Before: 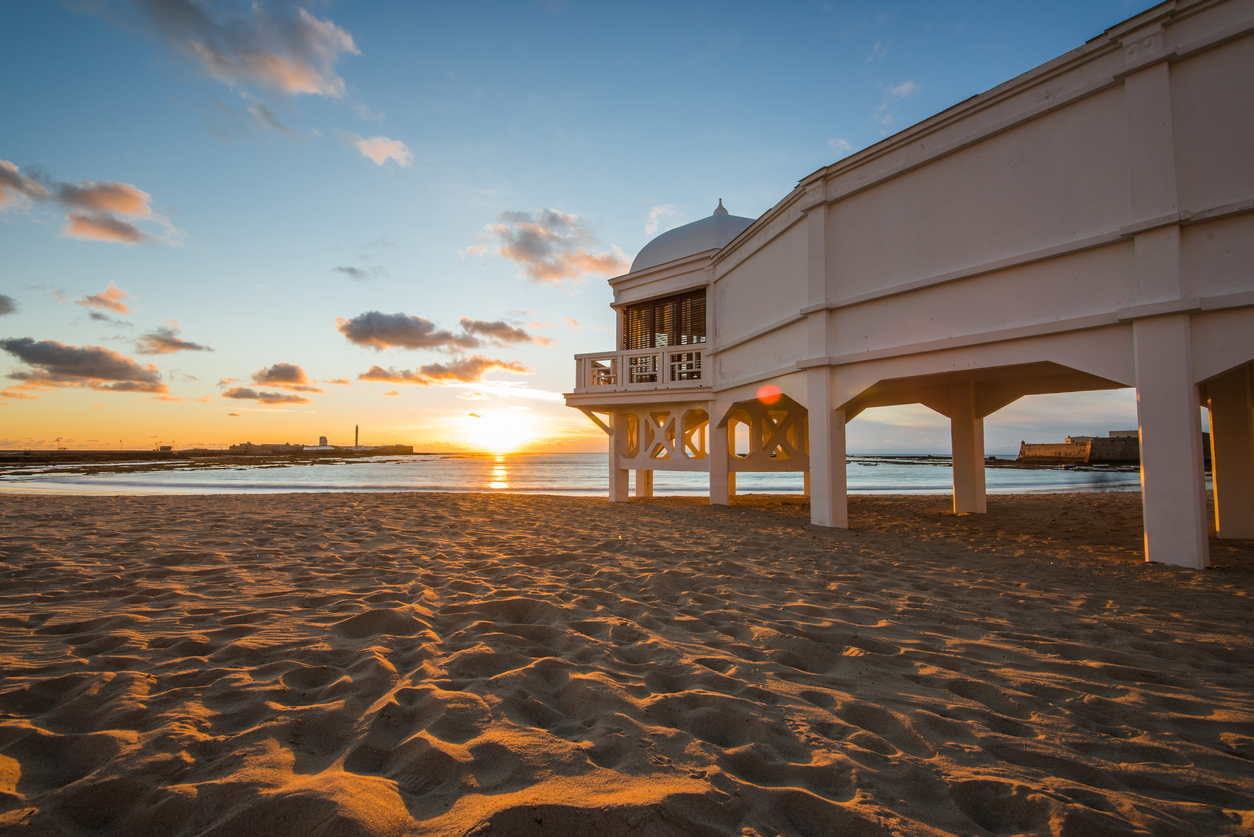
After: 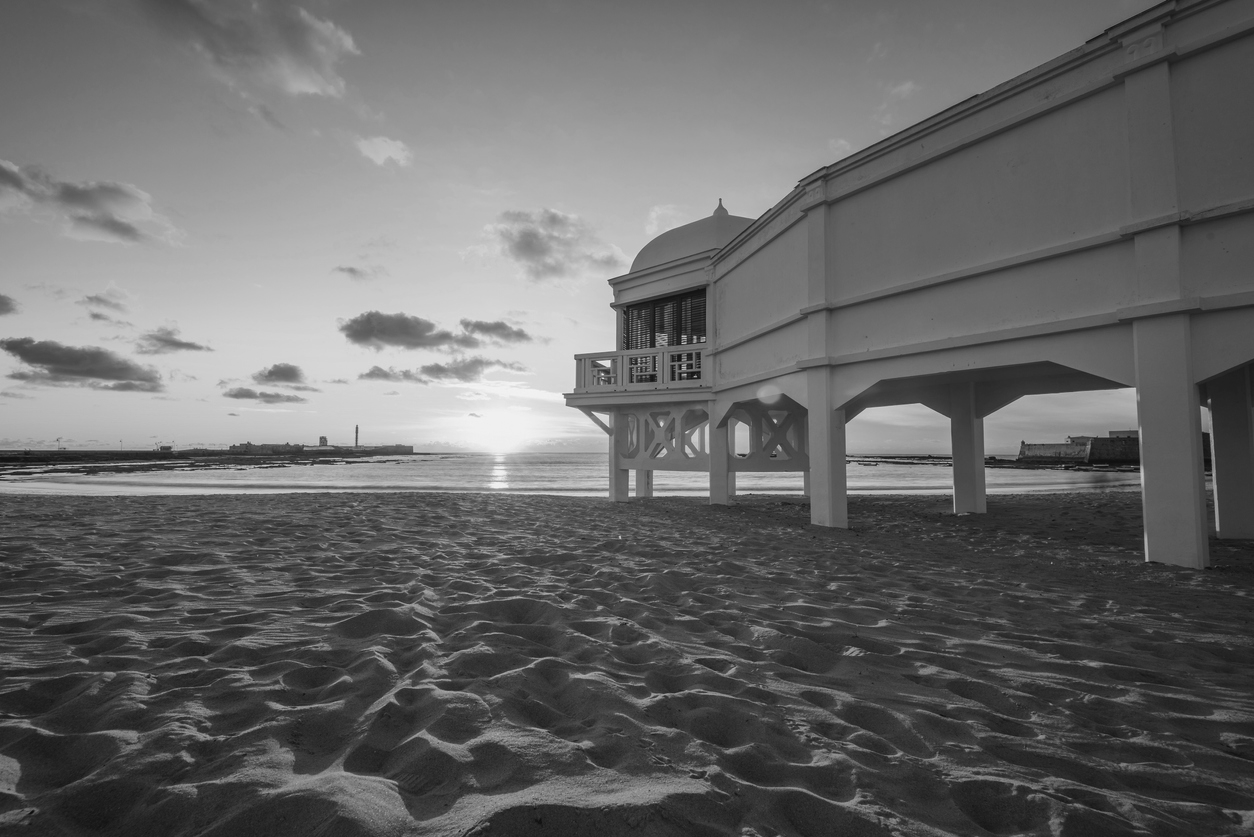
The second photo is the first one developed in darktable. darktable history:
contrast brightness saturation: contrast -0.08, brightness -0.04, saturation -0.11
monochrome: on, module defaults
